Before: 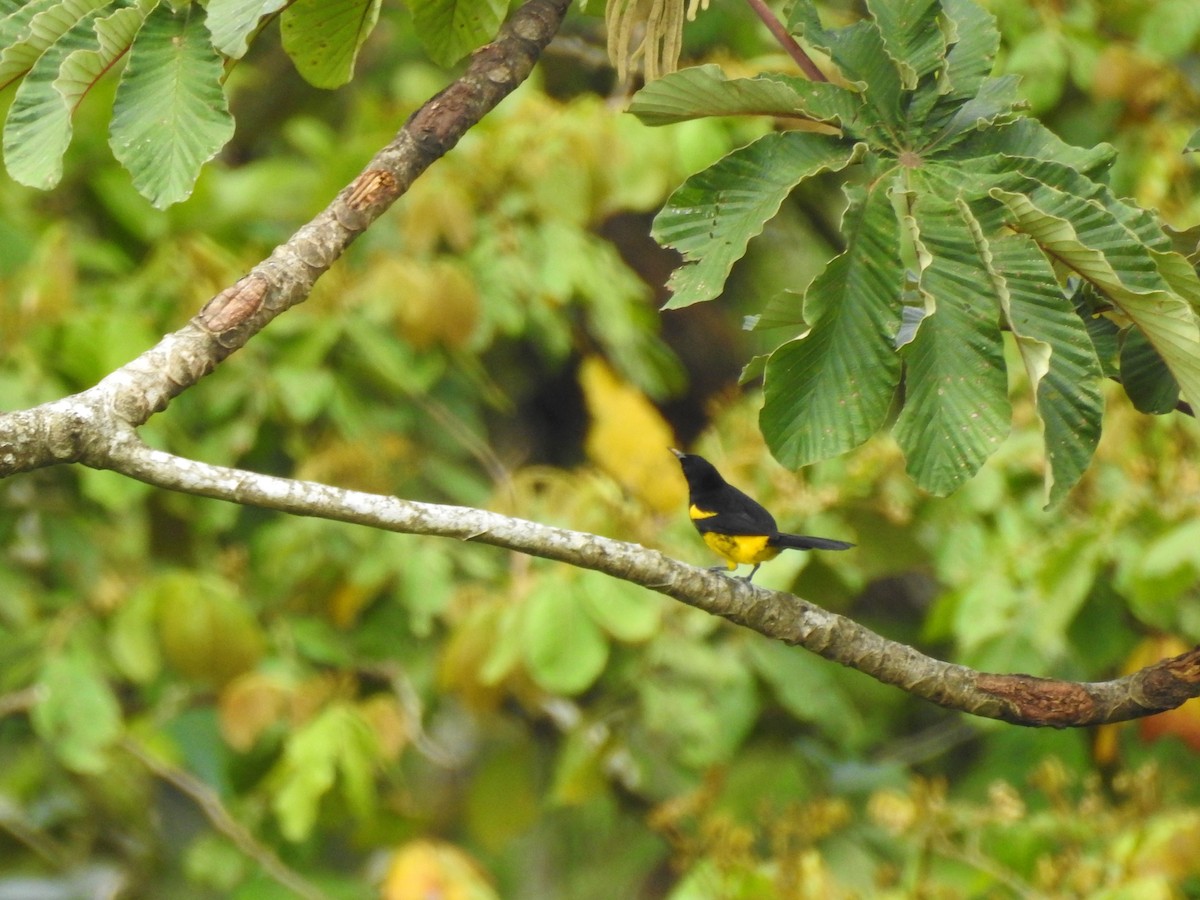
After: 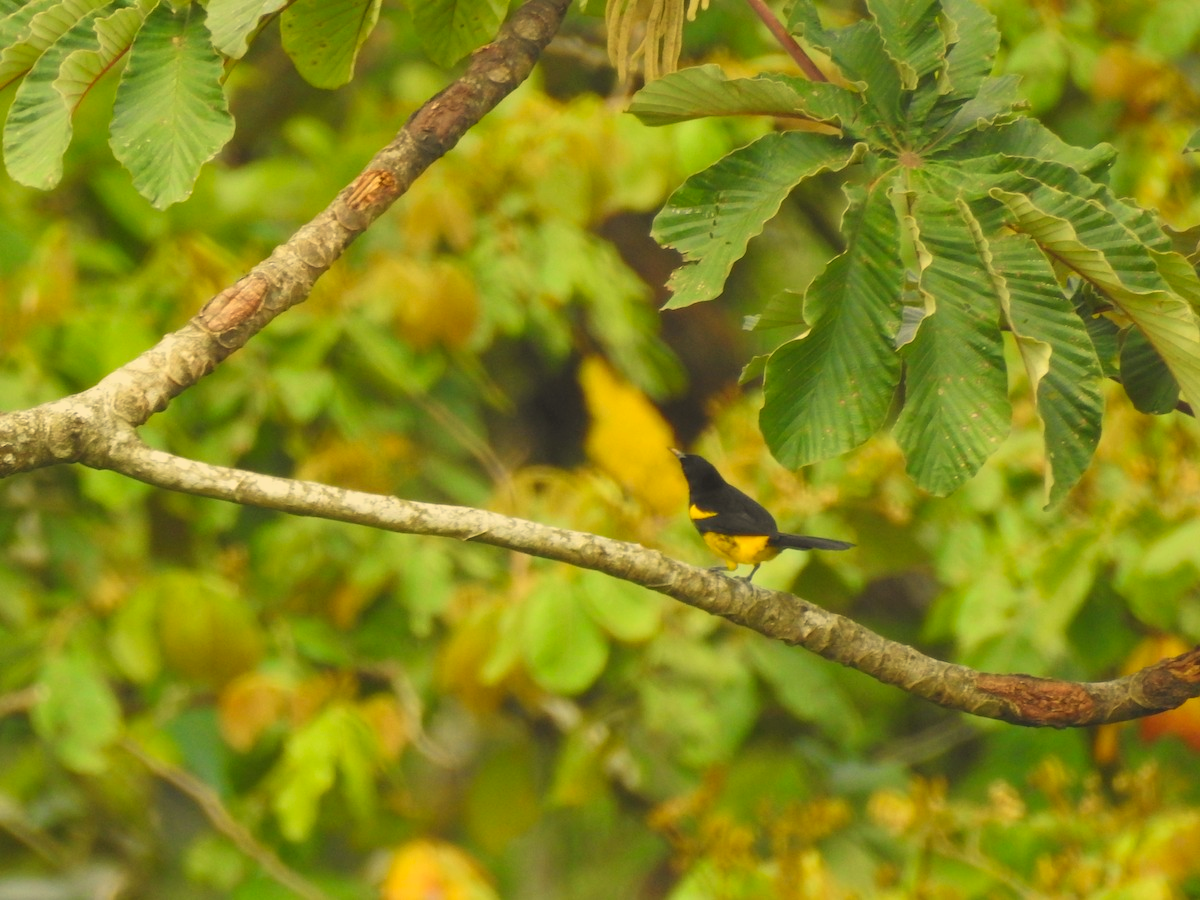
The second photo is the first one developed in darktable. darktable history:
white balance: red 1.08, blue 0.791
lowpass: radius 0.1, contrast 0.85, saturation 1.1, unbound 0
